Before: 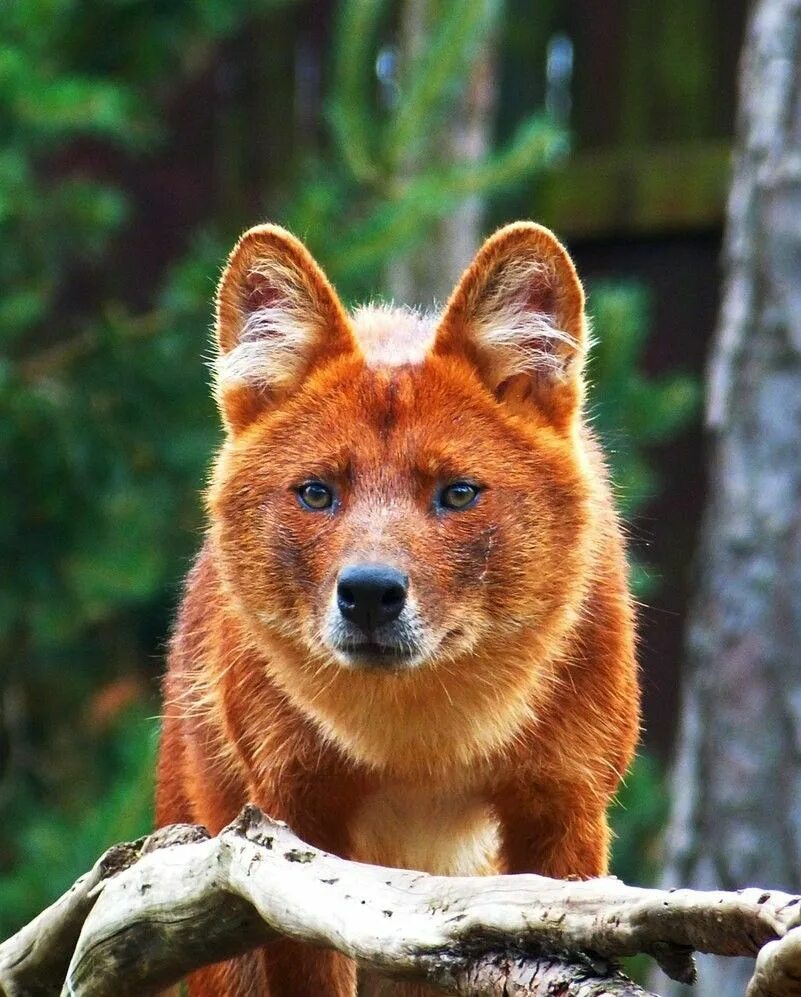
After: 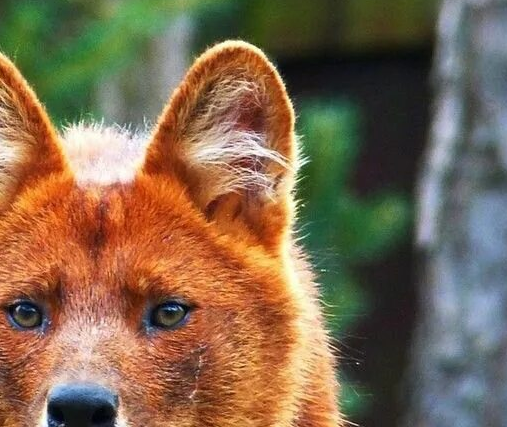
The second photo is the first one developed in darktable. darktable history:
crop: left 36.209%, top 18.255%, right 0.426%, bottom 38.9%
